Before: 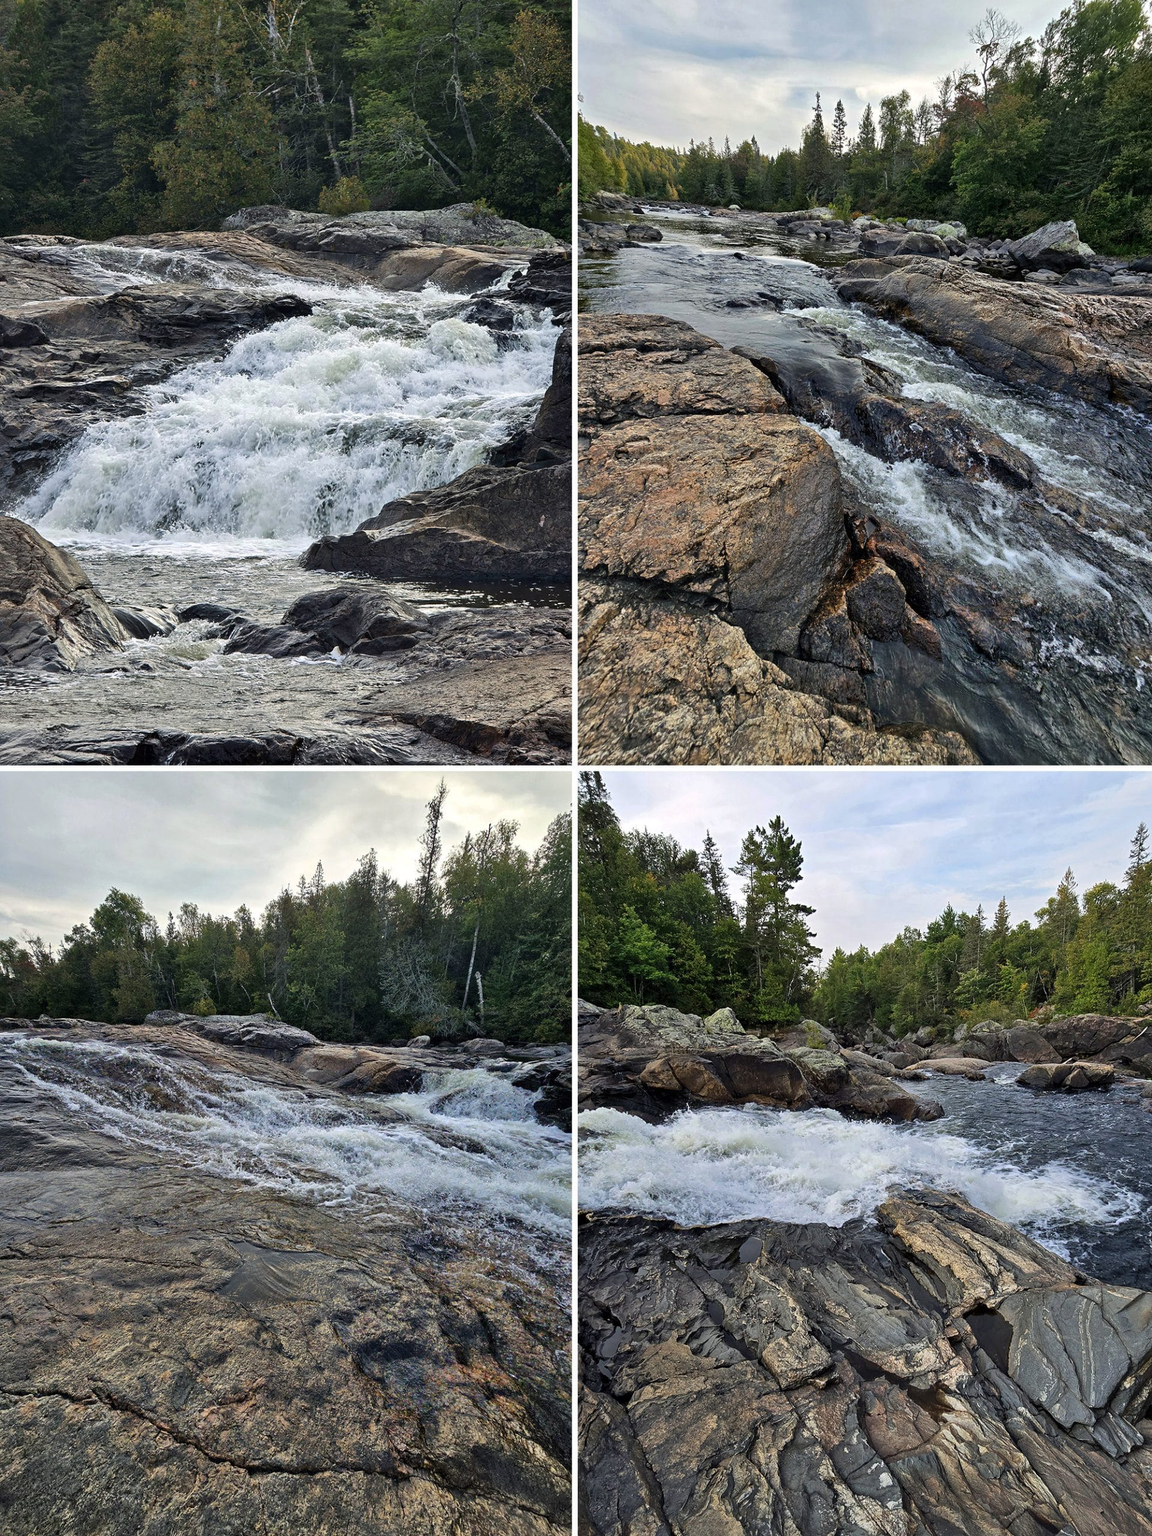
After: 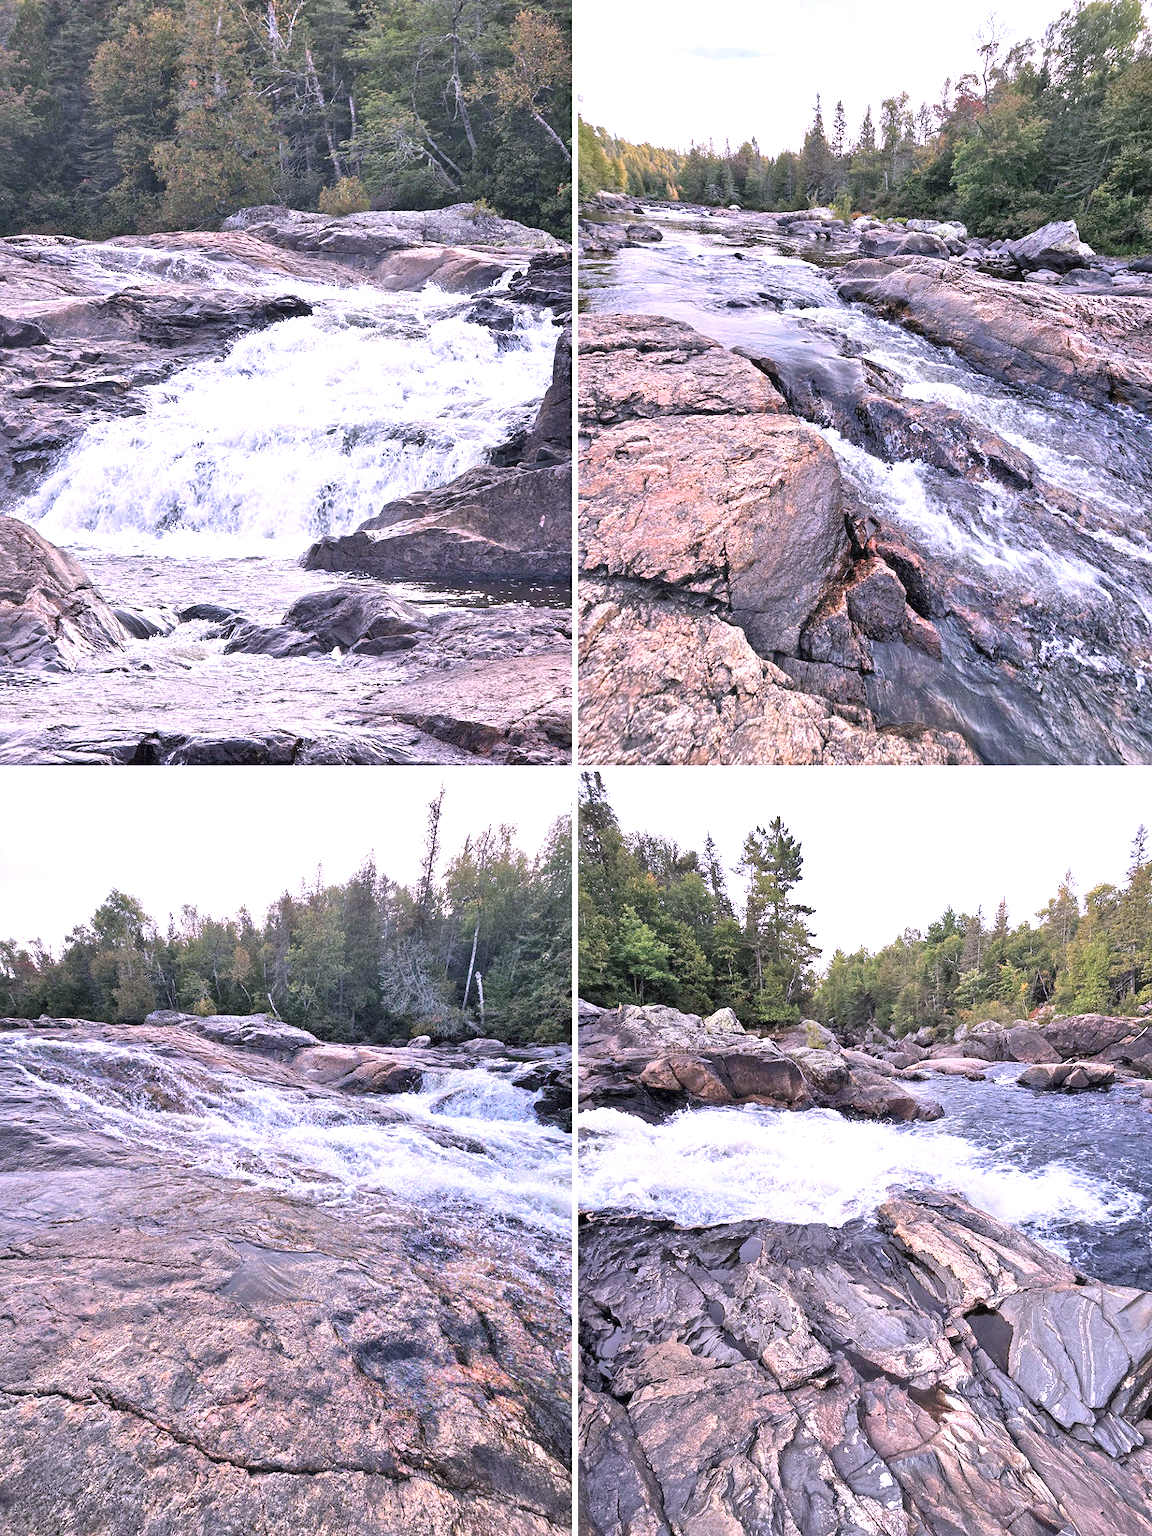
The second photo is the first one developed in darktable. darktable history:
contrast brightness saturation: brightness 0.15
exposure: exposure 1.15 EV, compensate highlight preservation false
color correction: highlights a* 15.46, highlights b* -20.56
